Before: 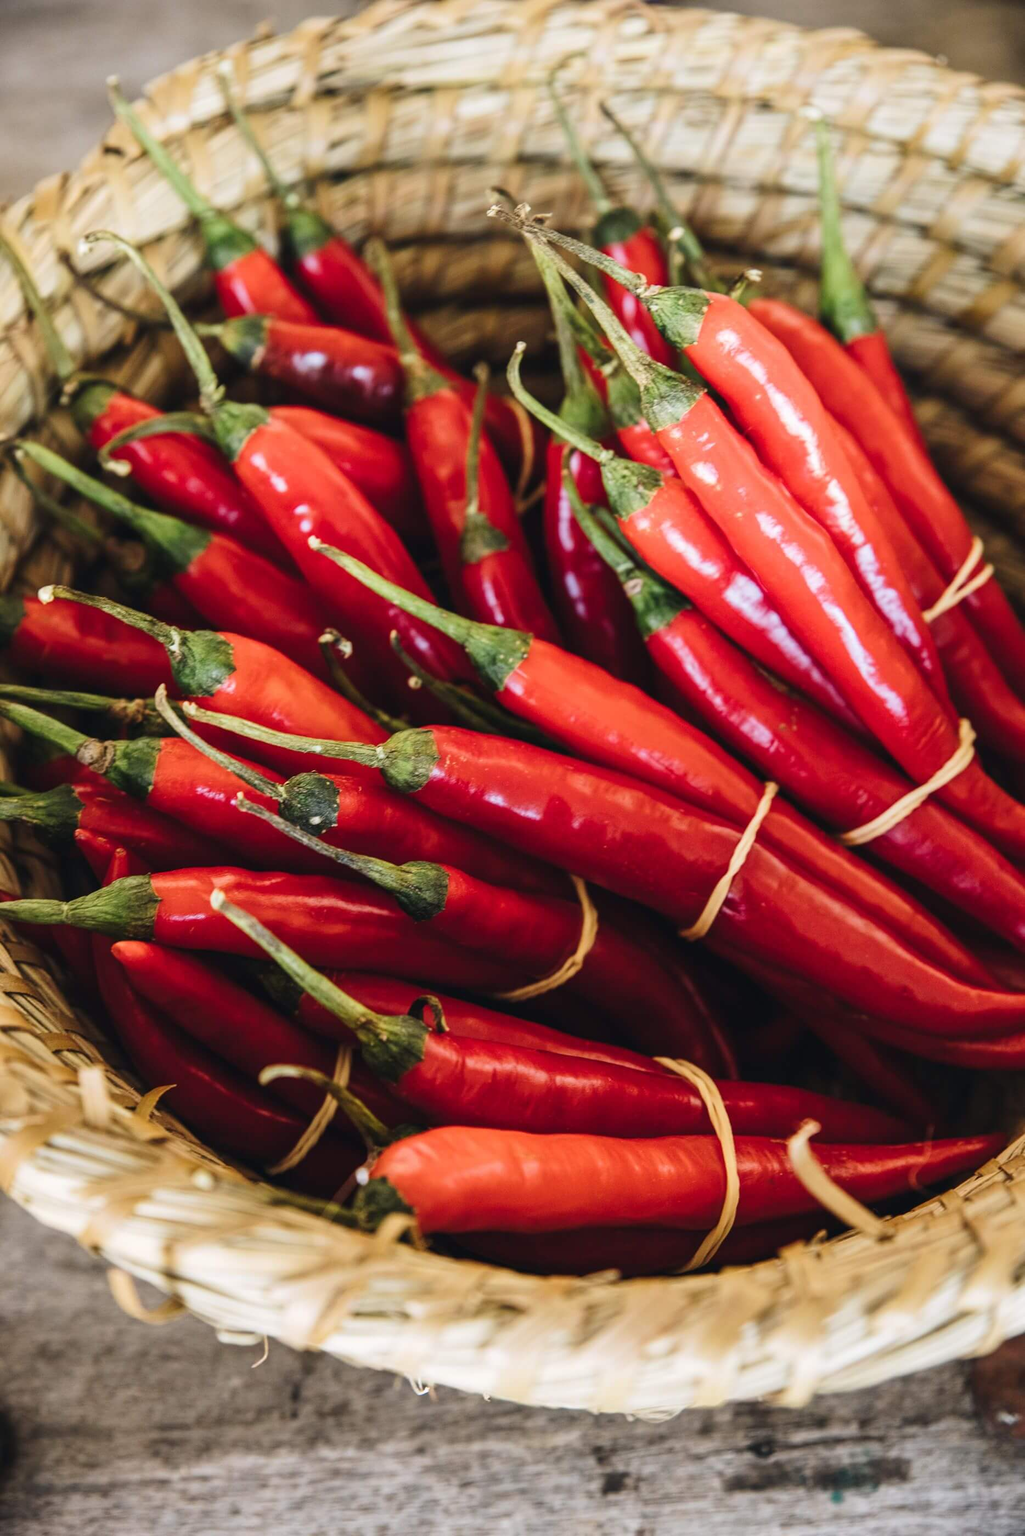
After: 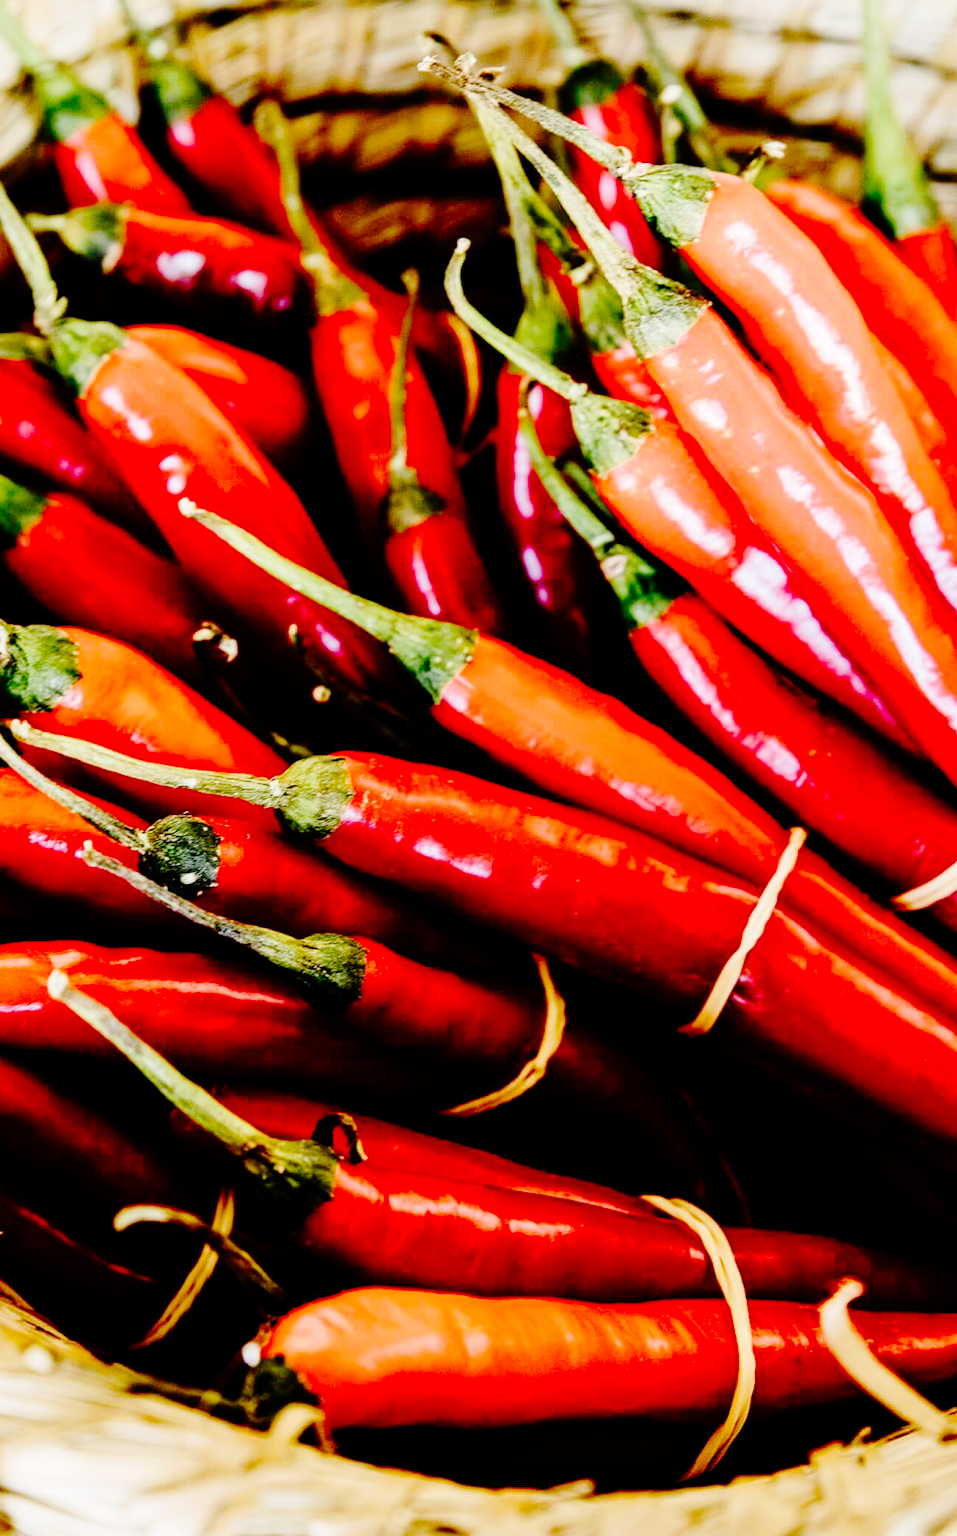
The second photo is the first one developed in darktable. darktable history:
crop and rotate: left 17.046%, top 10.659%, right 12.989%, bottom 14.553%
exposure: black level correction 0.016, exposure -0.009 EV, compensate highlight preservation false
base curve: curves: ch0 [(0, 0) (0.036, 0.01) (0.123, 0.254) (0.258, 0.504) (0.507, 0.748) (1, 1)], preserve colors none
